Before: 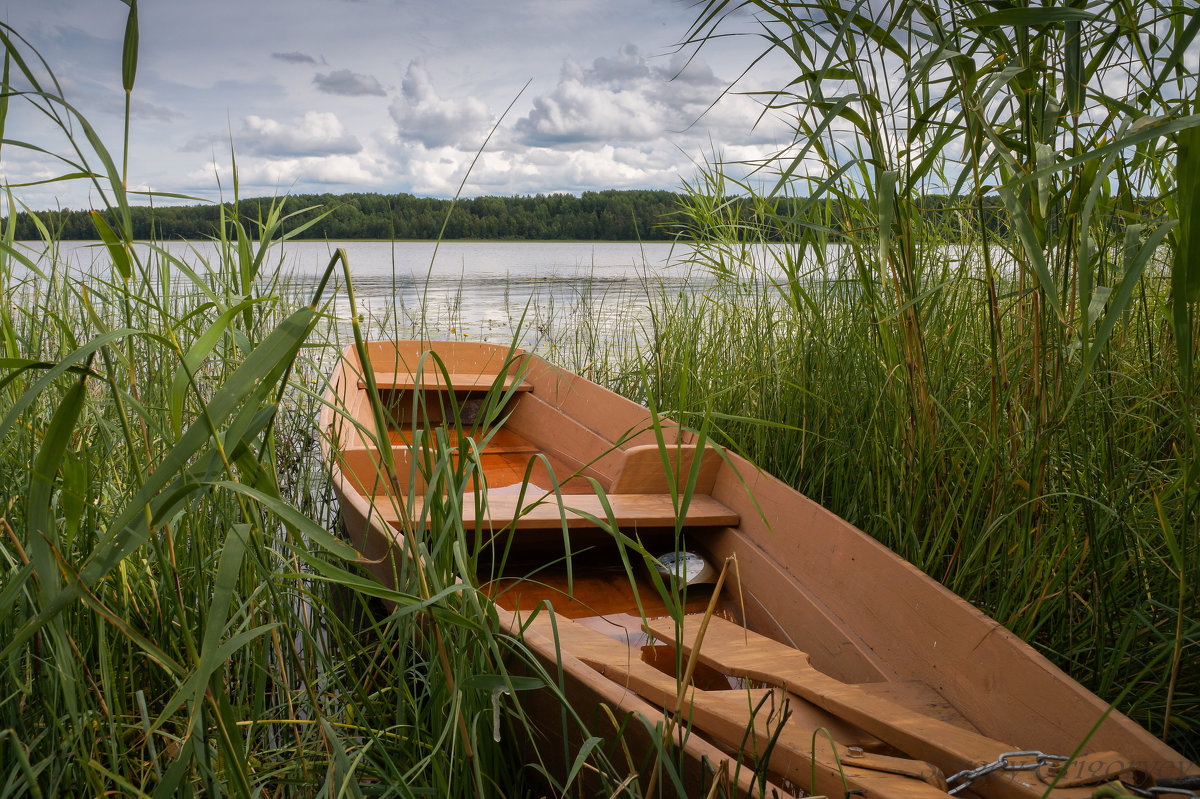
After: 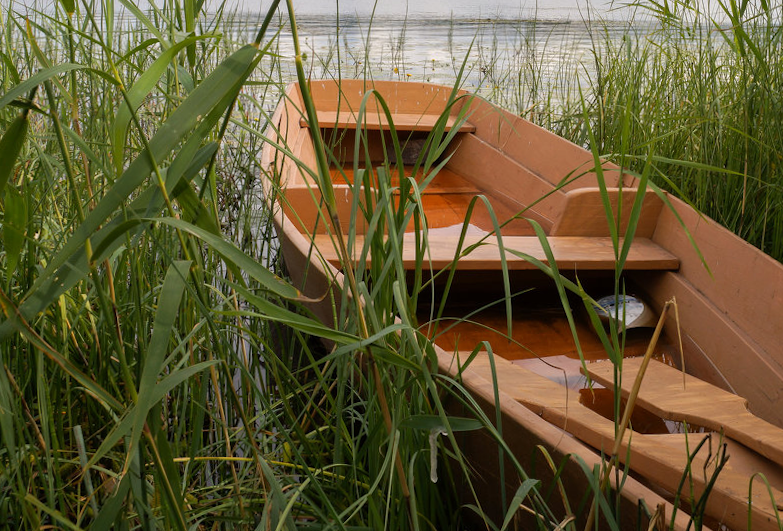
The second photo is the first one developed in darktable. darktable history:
crop and rotate: angle -0.862°, left 3.883%, top 31.988%, right 29.363%
tone equalizer: on, module defaults
